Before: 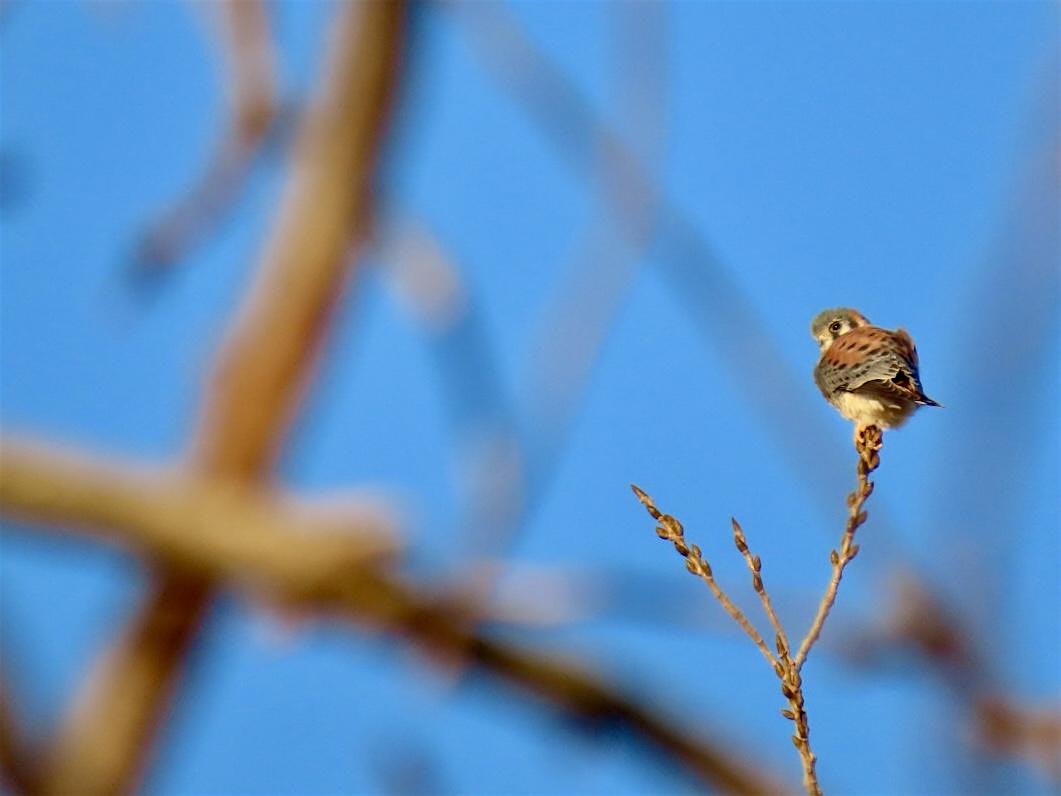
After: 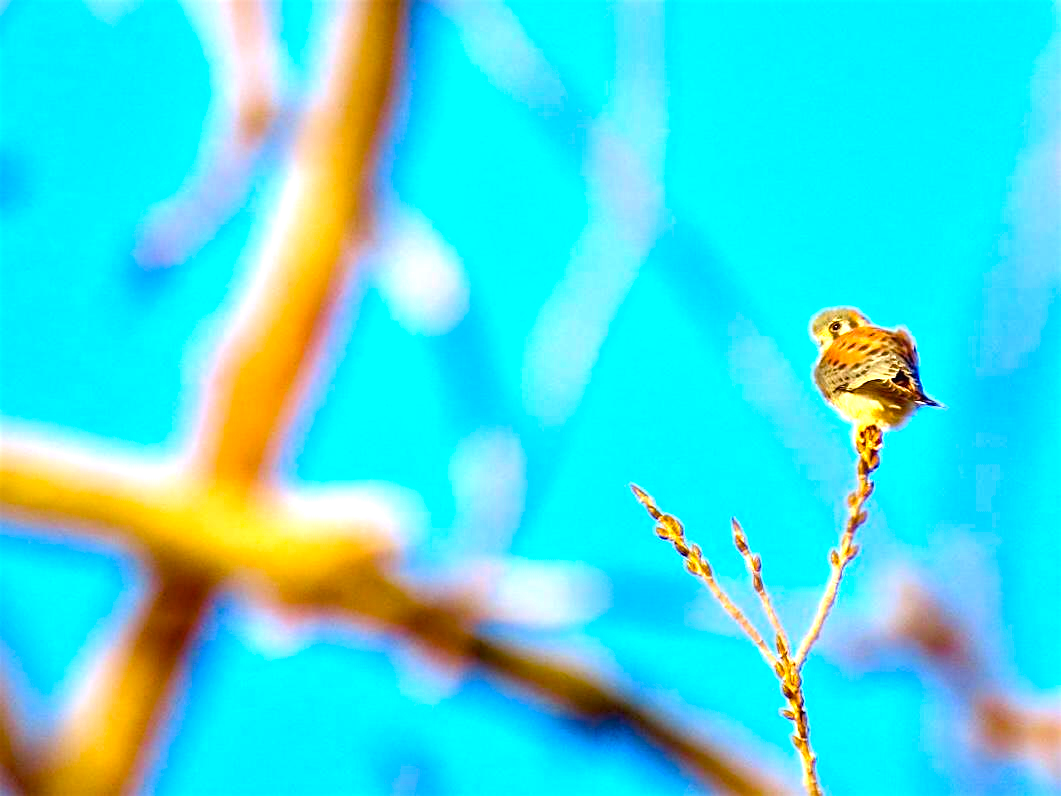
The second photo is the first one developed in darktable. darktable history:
exposure: black level correction 0, exposure 1.5 EV, compensate exposure bias true, compensate highlight preservation false
color balance rgb: linear chroma grading › global chroma 15%, perceptual saturation grading › global saturation 30%
